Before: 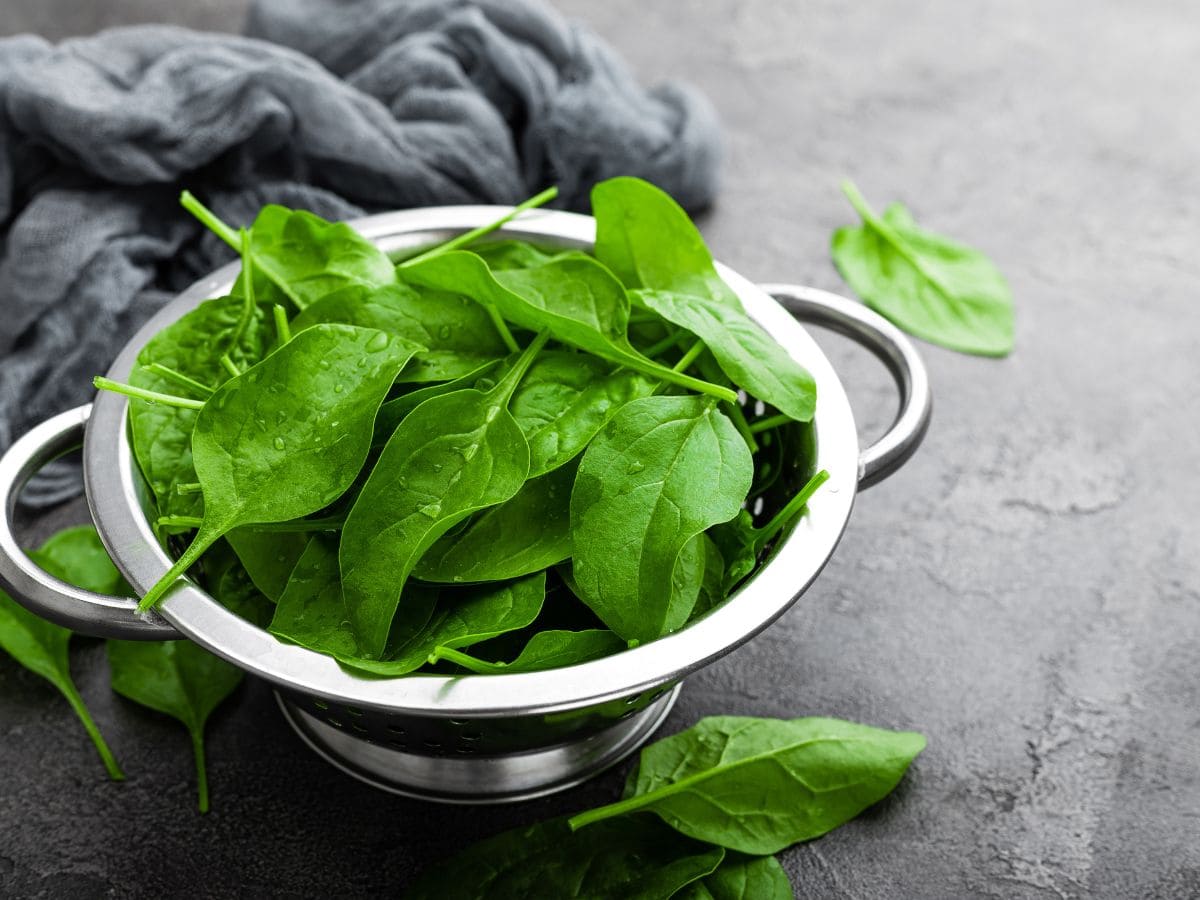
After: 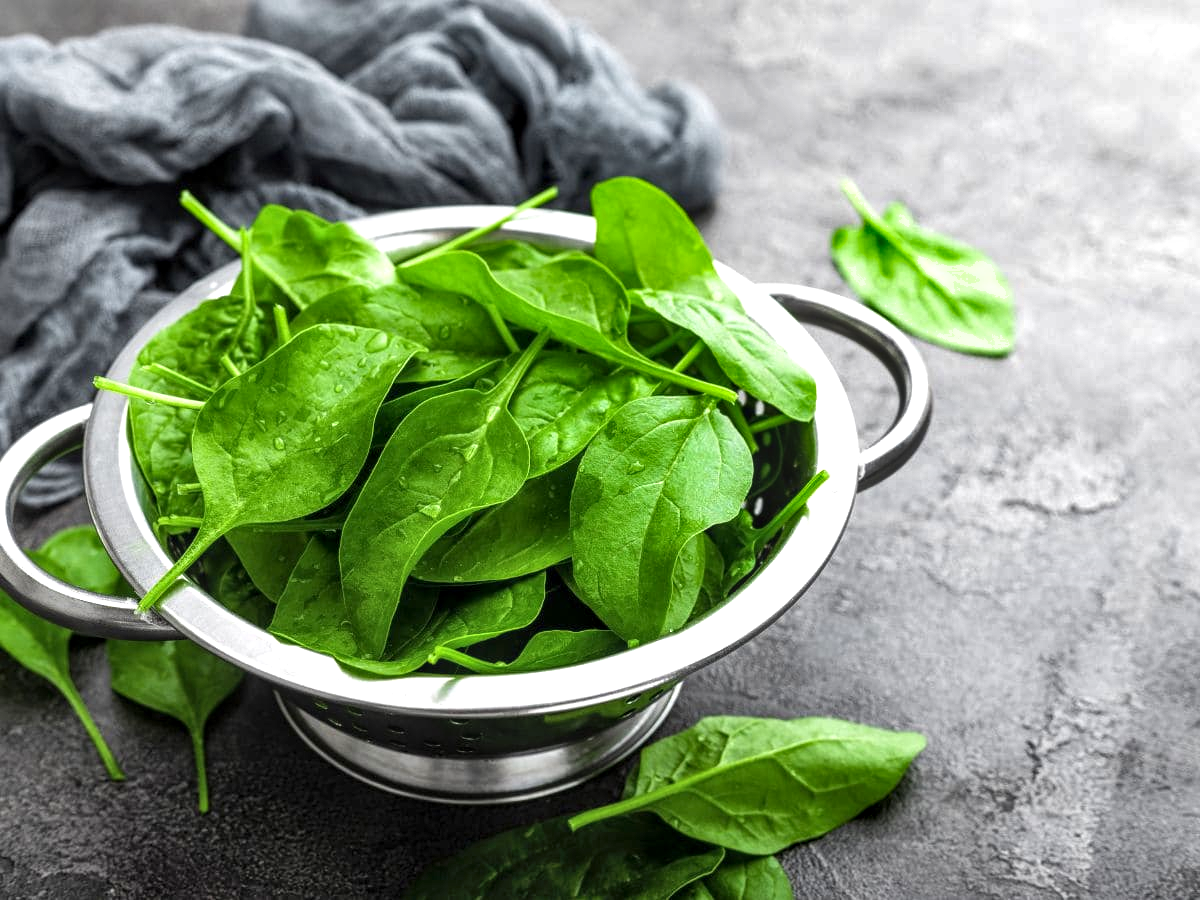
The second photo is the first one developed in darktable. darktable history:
exposure: exposure 0.468 EV, compensate exposure bias true, compensate highlight preservation false
shadows and highlights: soften with gaussian
local contrast: on, module defaults
